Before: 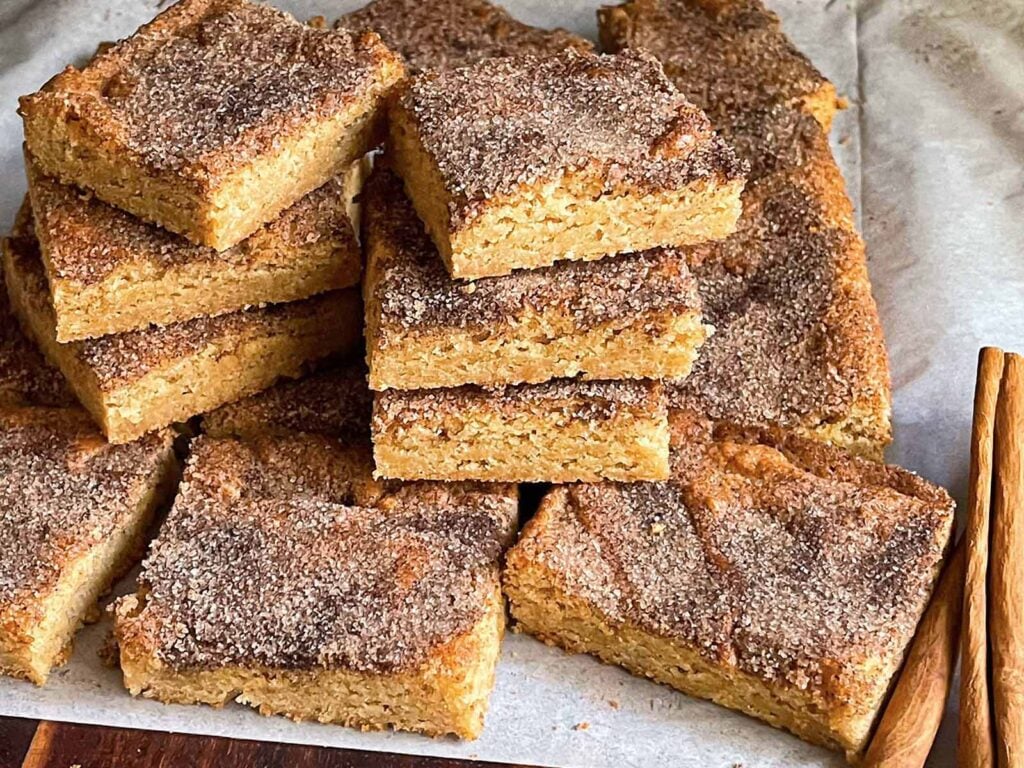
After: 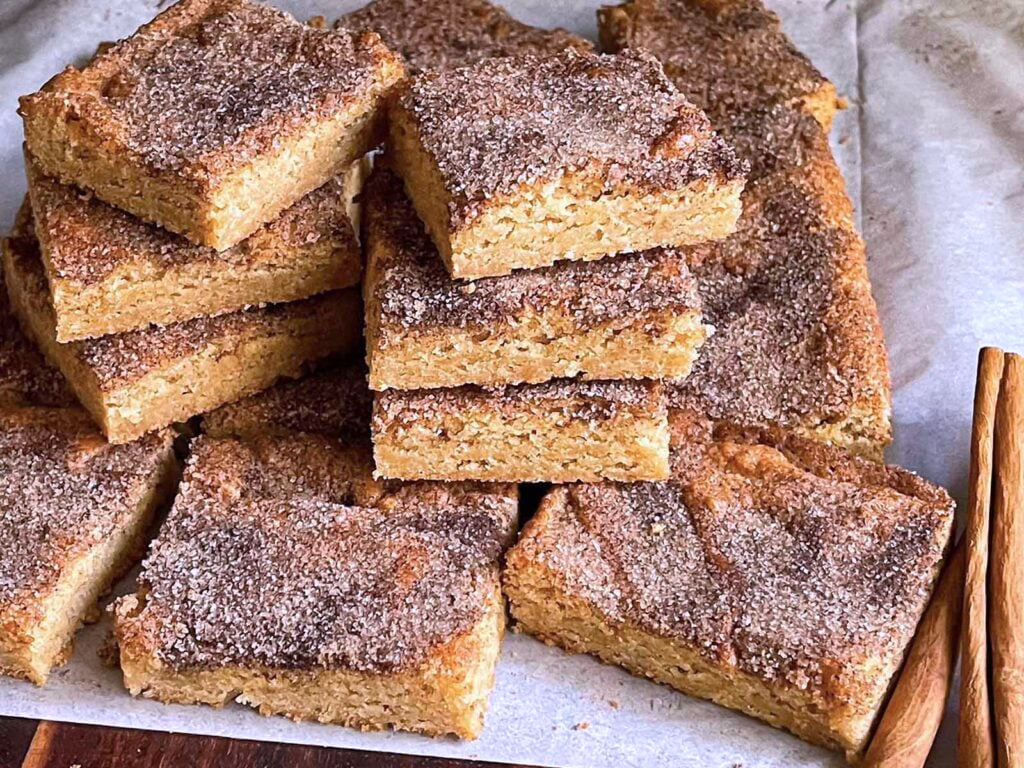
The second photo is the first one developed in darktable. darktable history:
color calibration: illuminant as shot in camera, x 0.363, y 0.385, temperature 4549.01 K
